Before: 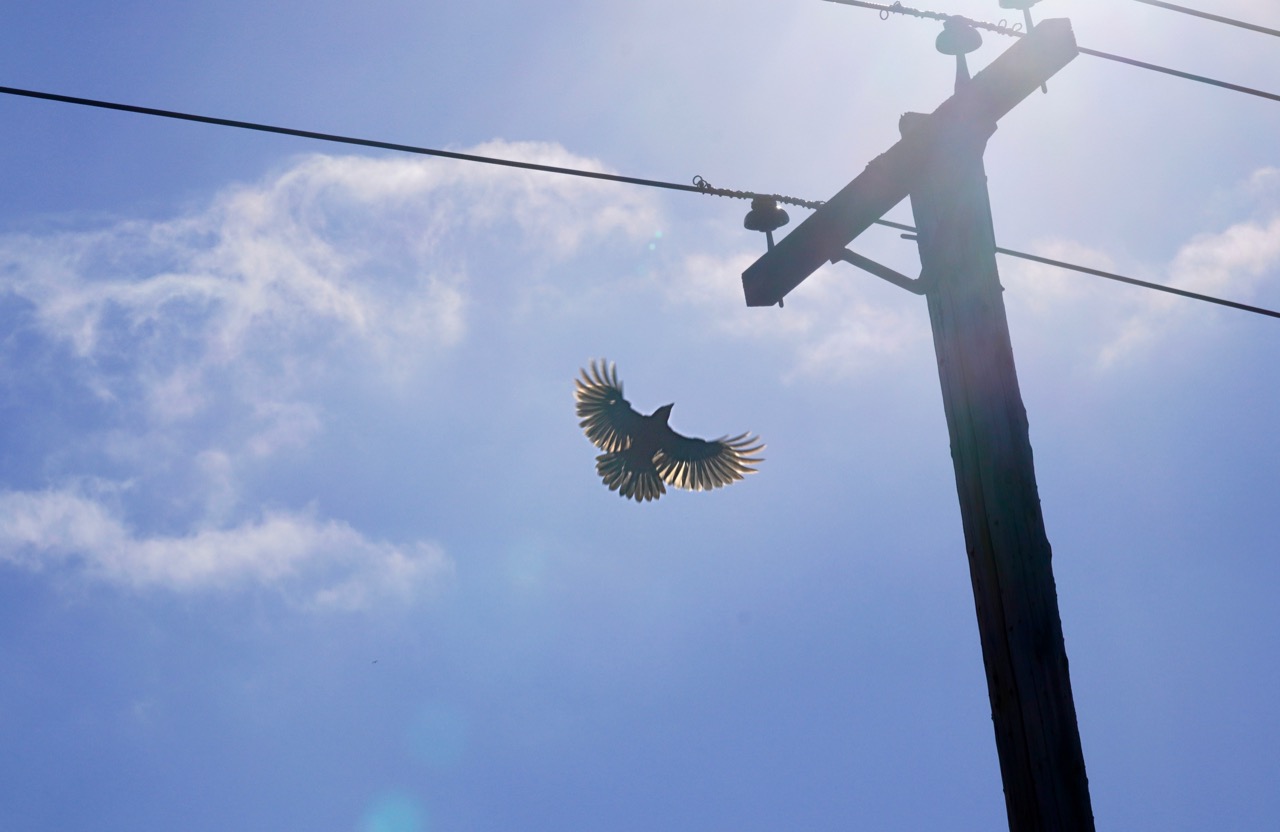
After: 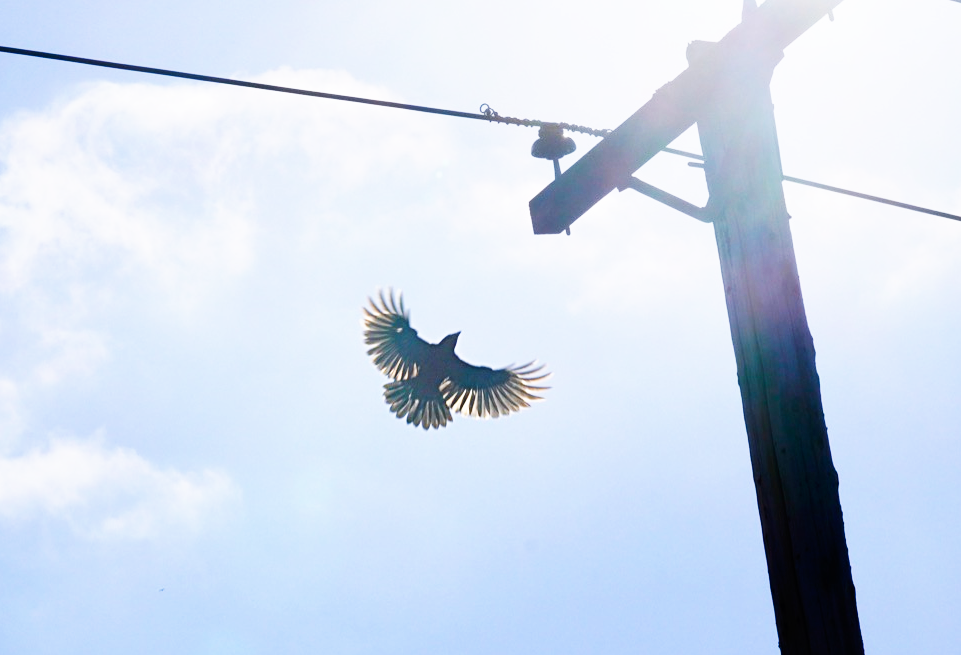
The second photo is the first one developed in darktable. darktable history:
base curve: curves: ch0 [(0, 0) (0.007, 0.004) (0.027, 0.03) (0.046, 0.07) (0.207, 0.54) (0.442, 0.872) (0.673, 0.972) (1, 1)], preserve colors none
crop: left 16.682%, top 8.706%, right 8.218%, bottom 12.557%
levels: levels [0, 0.499, 1]
